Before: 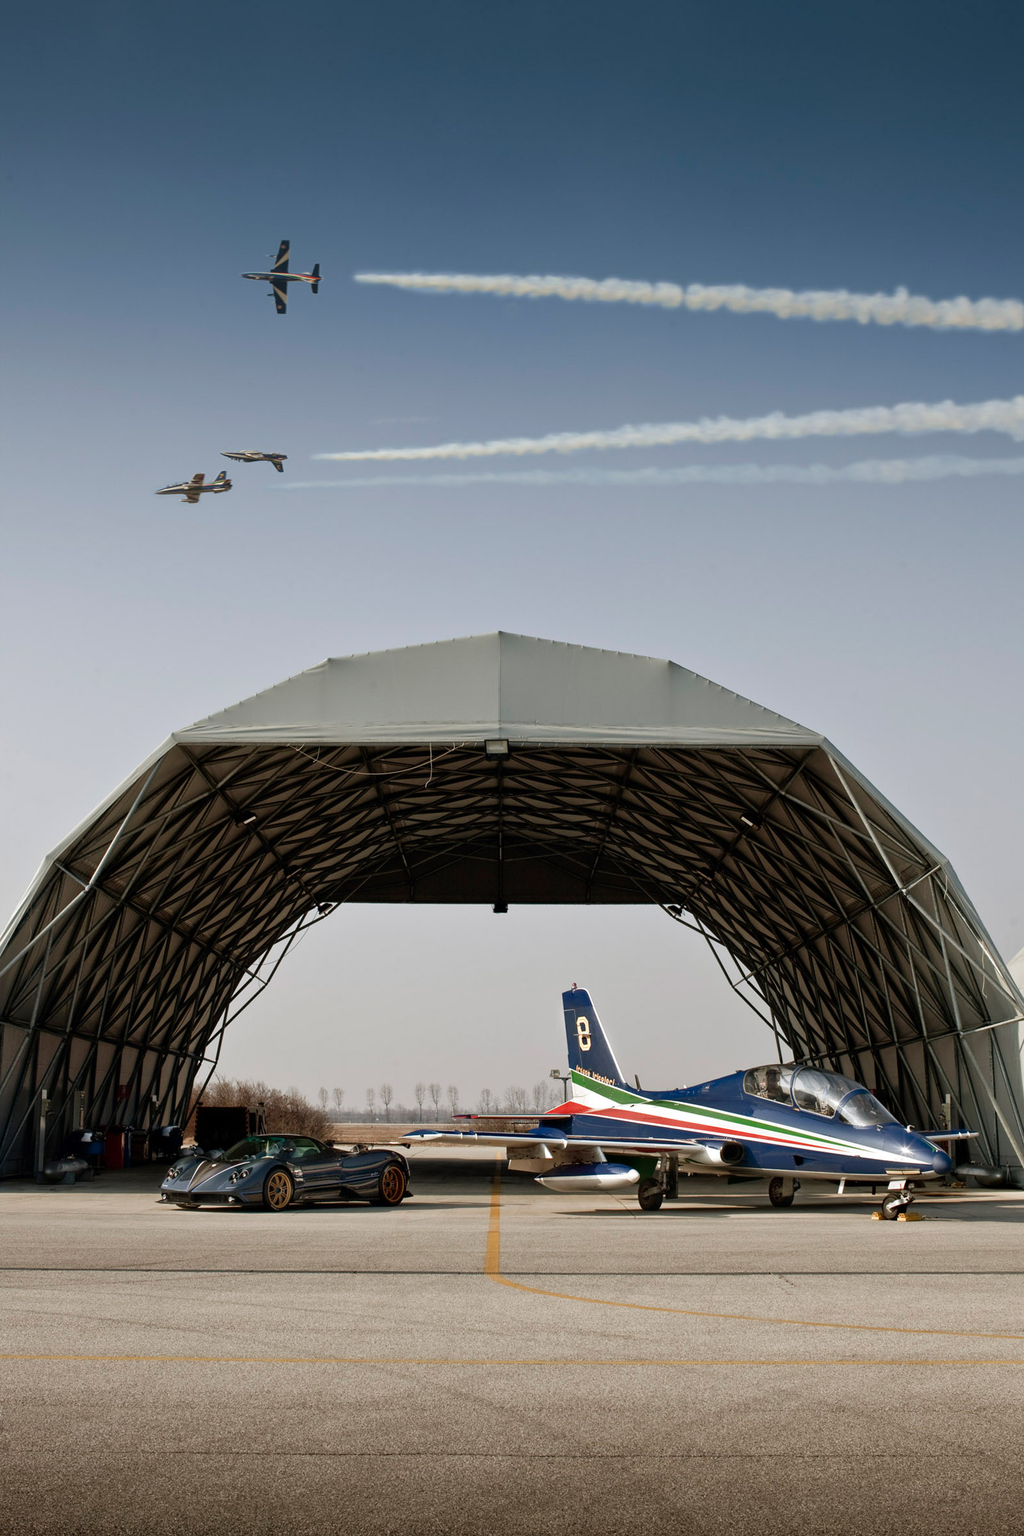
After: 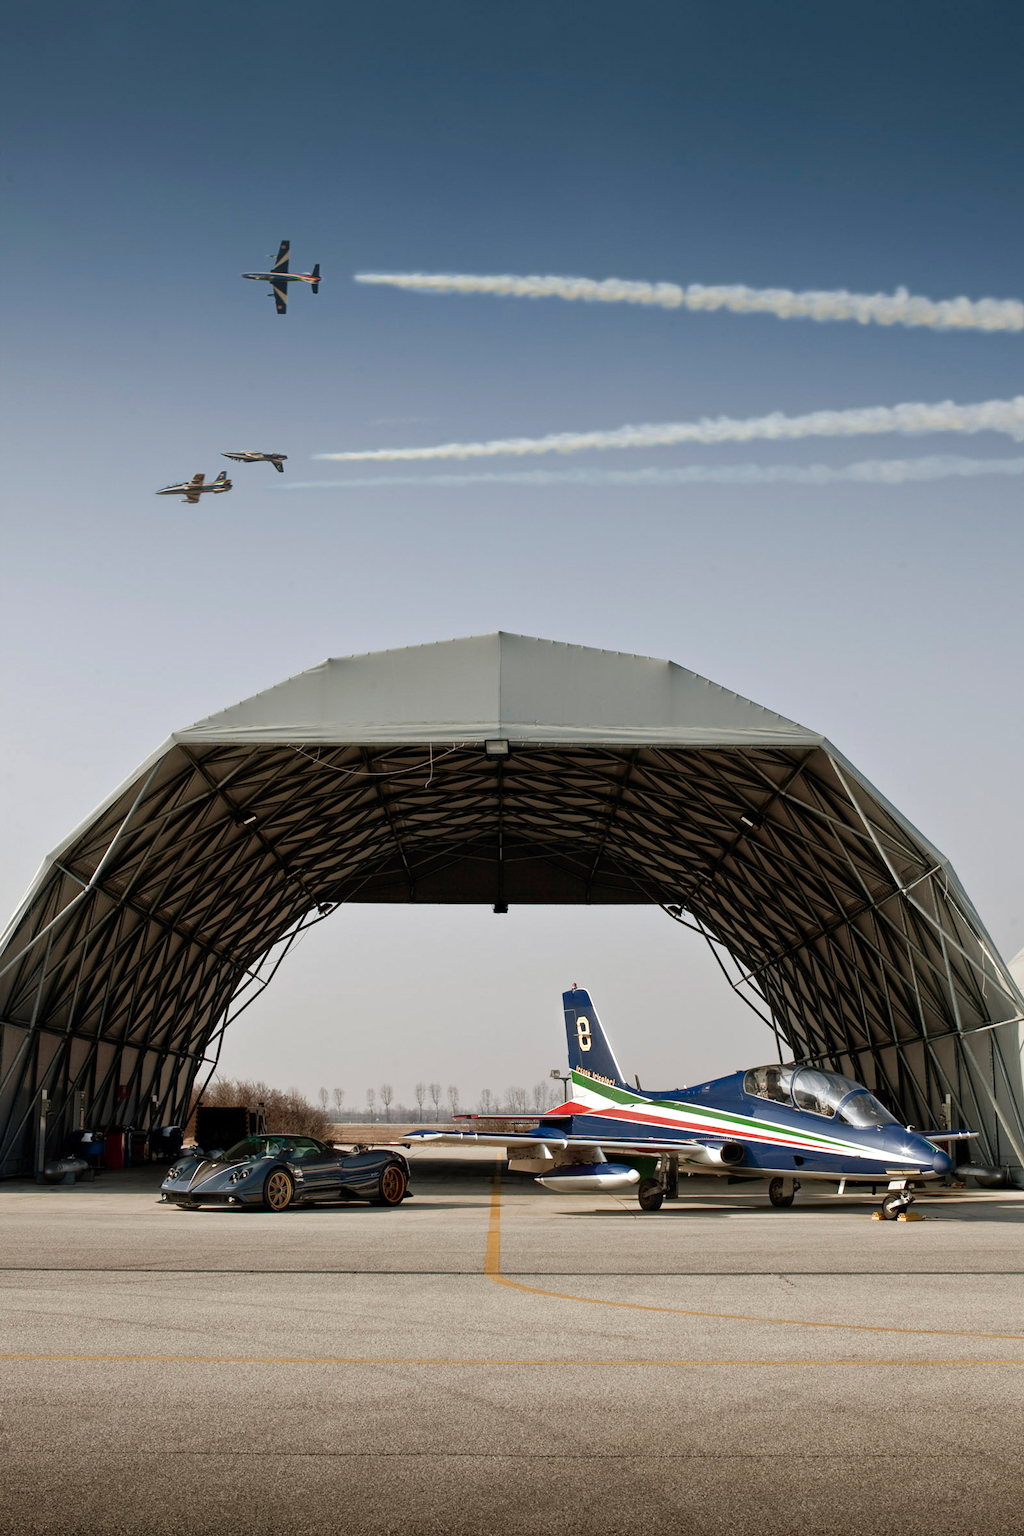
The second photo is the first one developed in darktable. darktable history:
exposure: exposure 0.074 EV, compensate exposure bias true, compensate highlight preservation false
